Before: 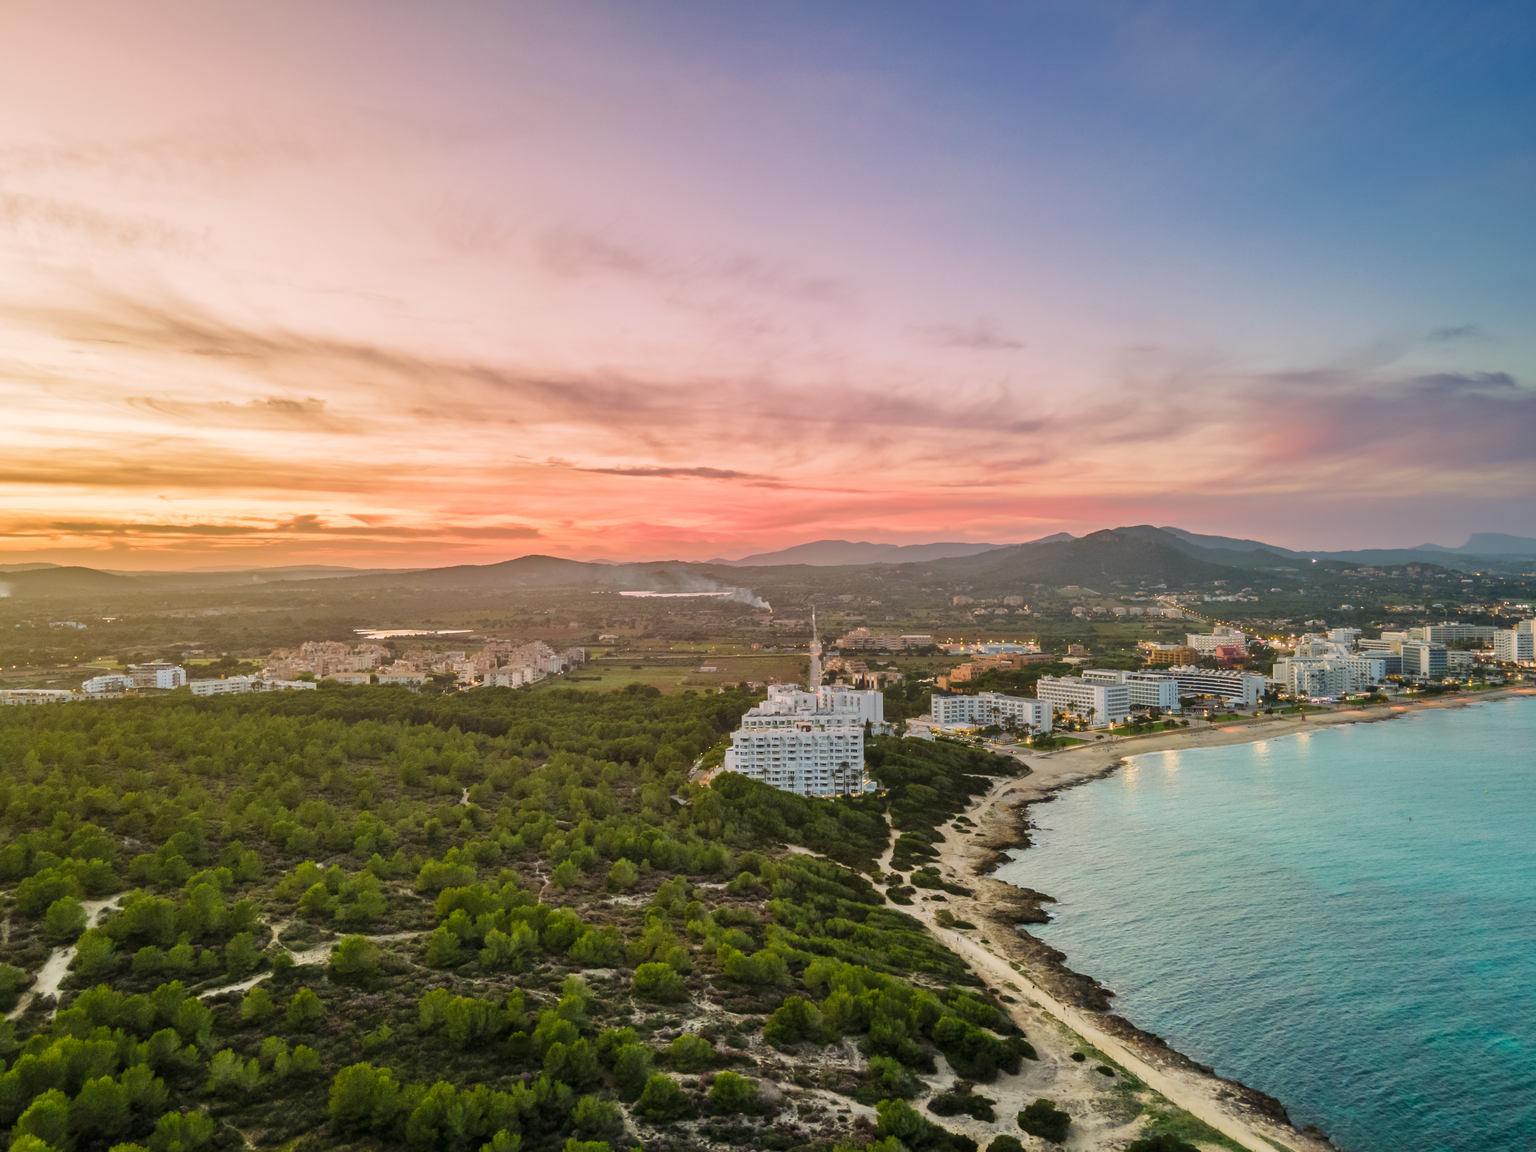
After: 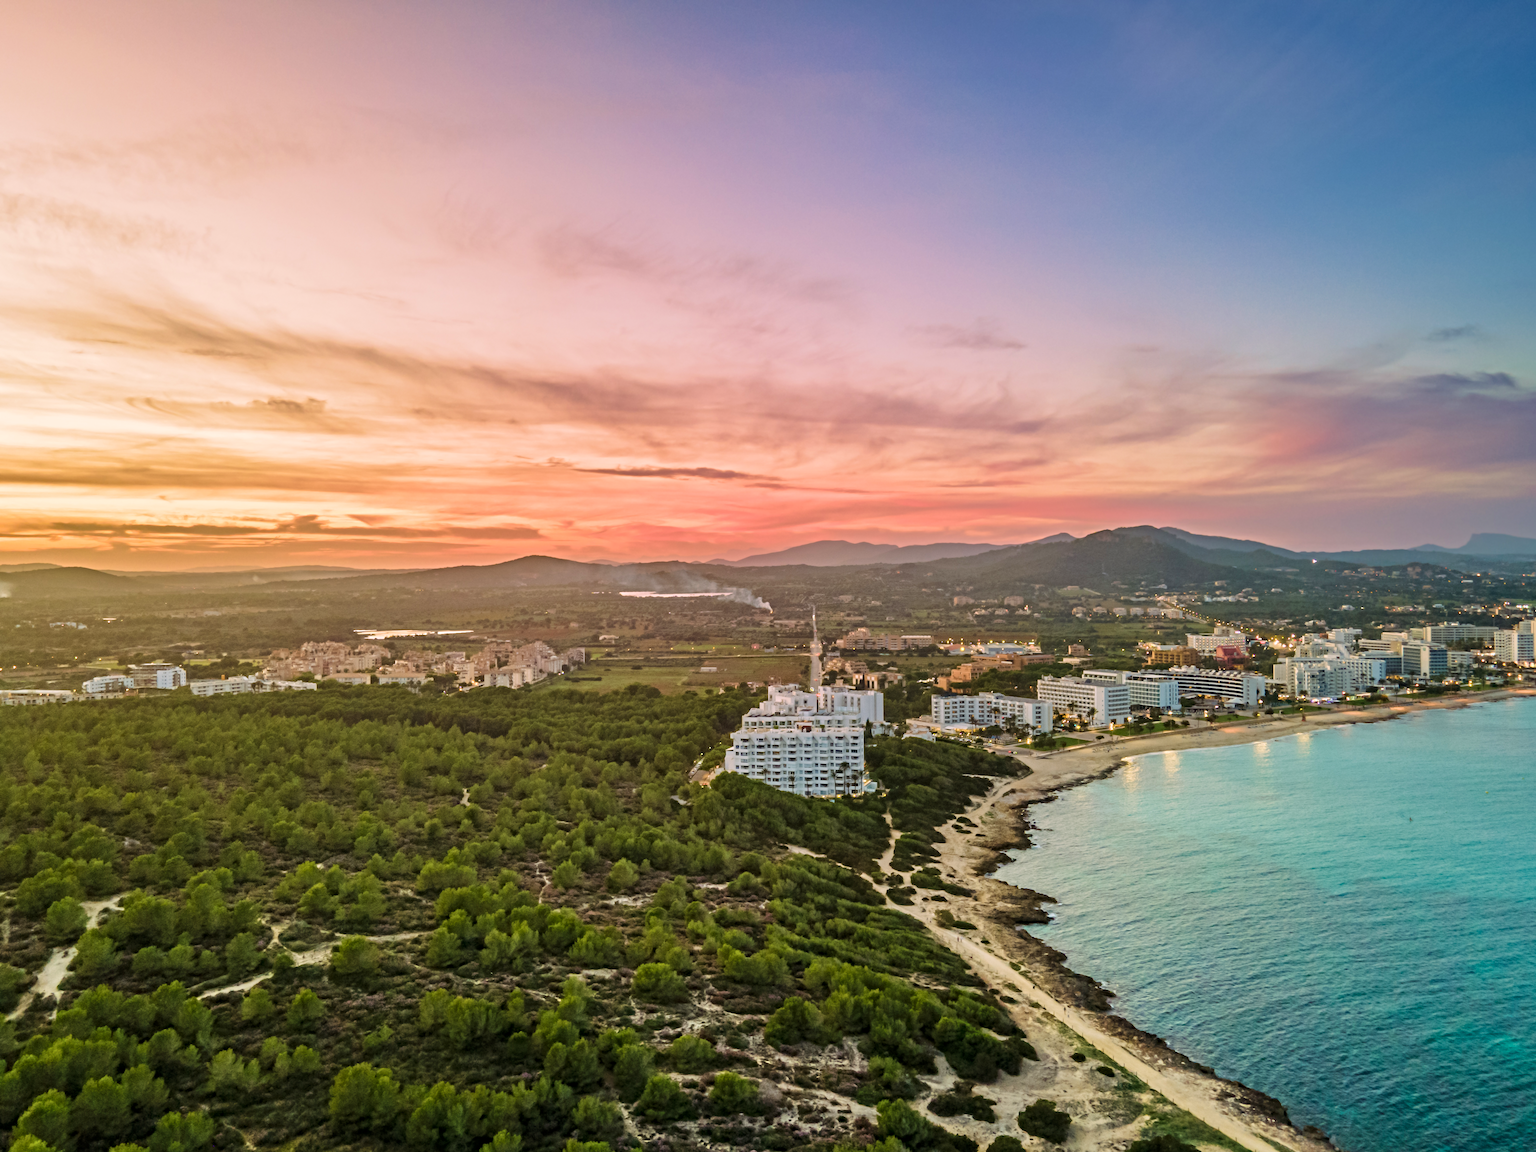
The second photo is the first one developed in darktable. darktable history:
contrast equalizer: octaves 7, y [[0.5, 0.5, 0.501, 0.63, 0.504, 0.5], [0.5 ×6], [0.5 ×6], [0 ×6], [0 ×6]]
velvia: on, module defaults
